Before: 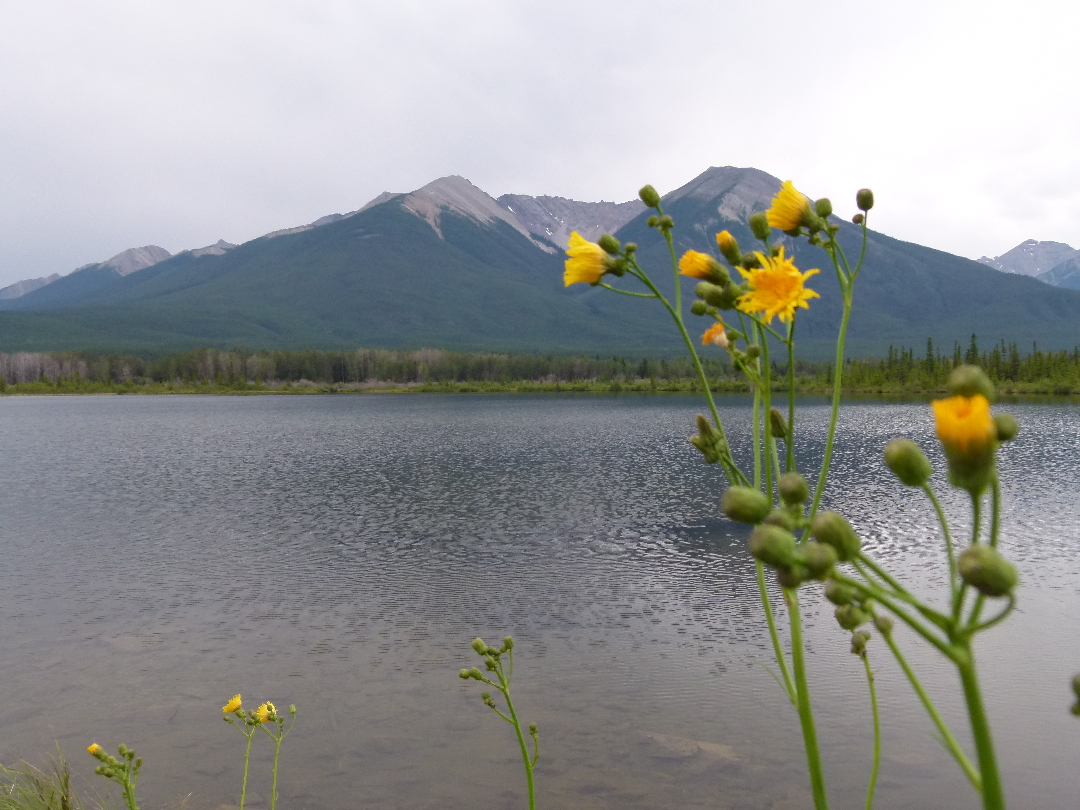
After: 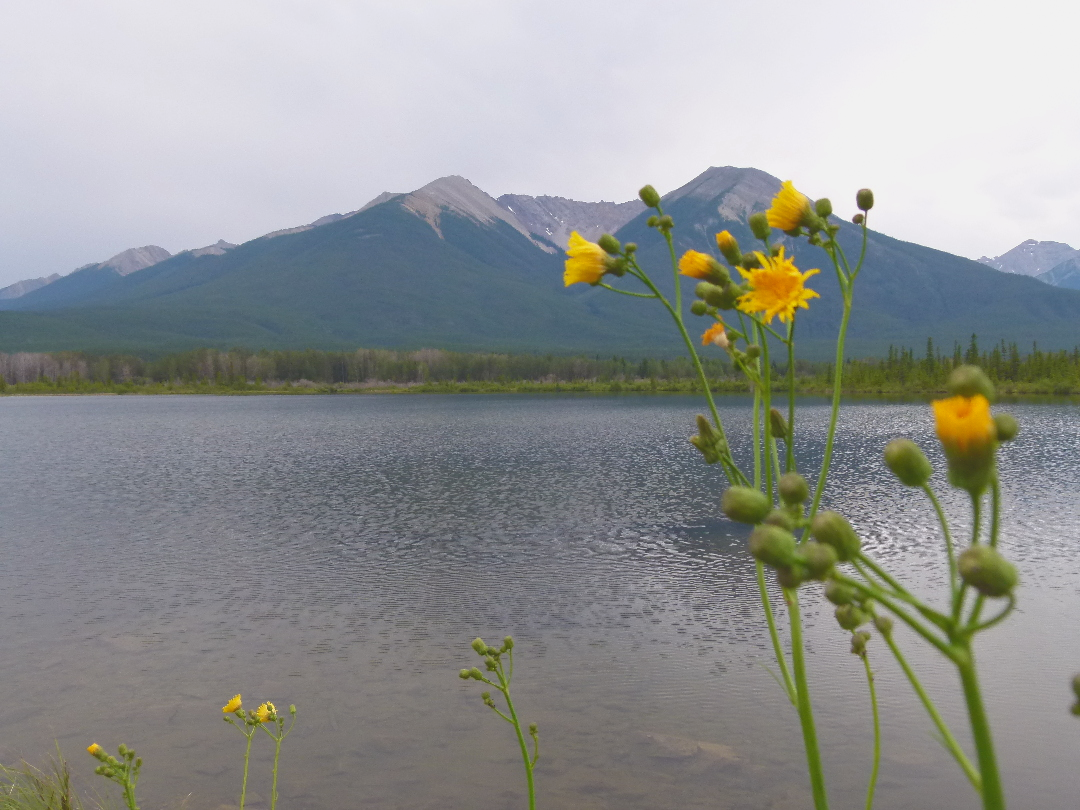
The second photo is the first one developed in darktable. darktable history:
color zones: curves: ch0 [(0.068, 0.464) (0.25, 0.5) (0.48, 0.508) (0.75, 0.536) (0.886, 0.476) (0.967, 0.456)]; ch1 [(0.066, 0.456) (0.25, 0.5) (0.616, 0.508) (0.746, 0.56) (0.934, 0.444)]
tone curve: curves: ch0 [(0, 0.211) (0.15, 0.25) (1, 0.953)], color space Lab, independent channels, preserve colors none
